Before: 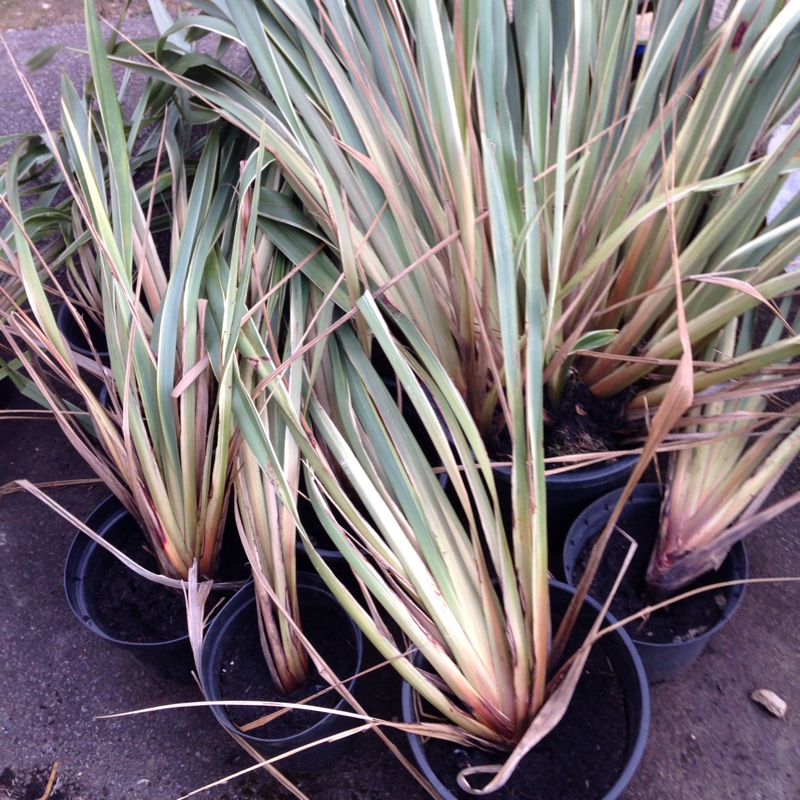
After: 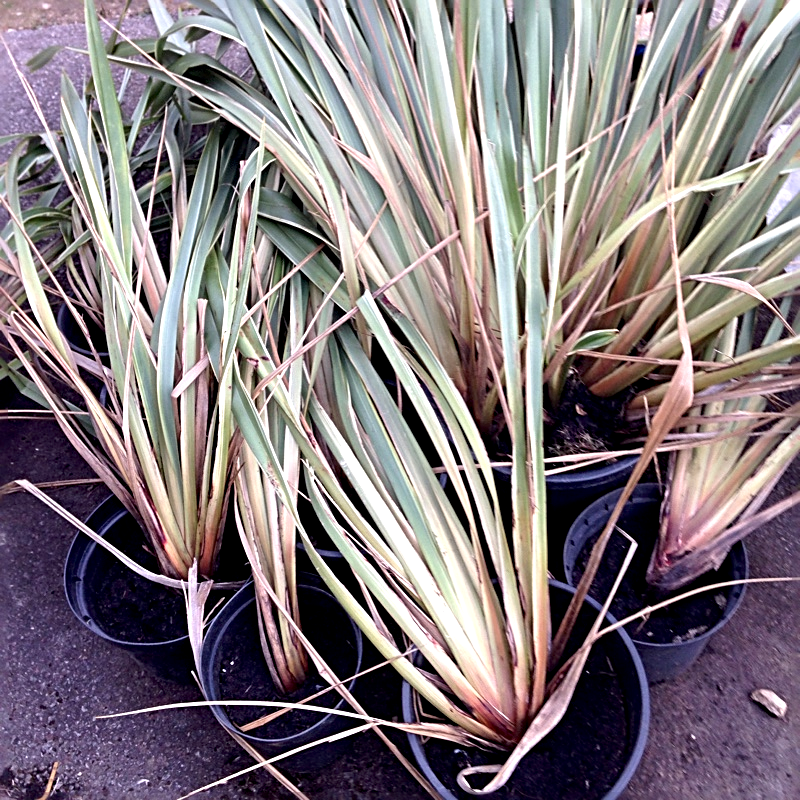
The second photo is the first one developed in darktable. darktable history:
exposure: black level correction 0.005, exposure 0.286 EV, compensate highlight preservation false
sharpen: radius 3.025, amount 0.757
